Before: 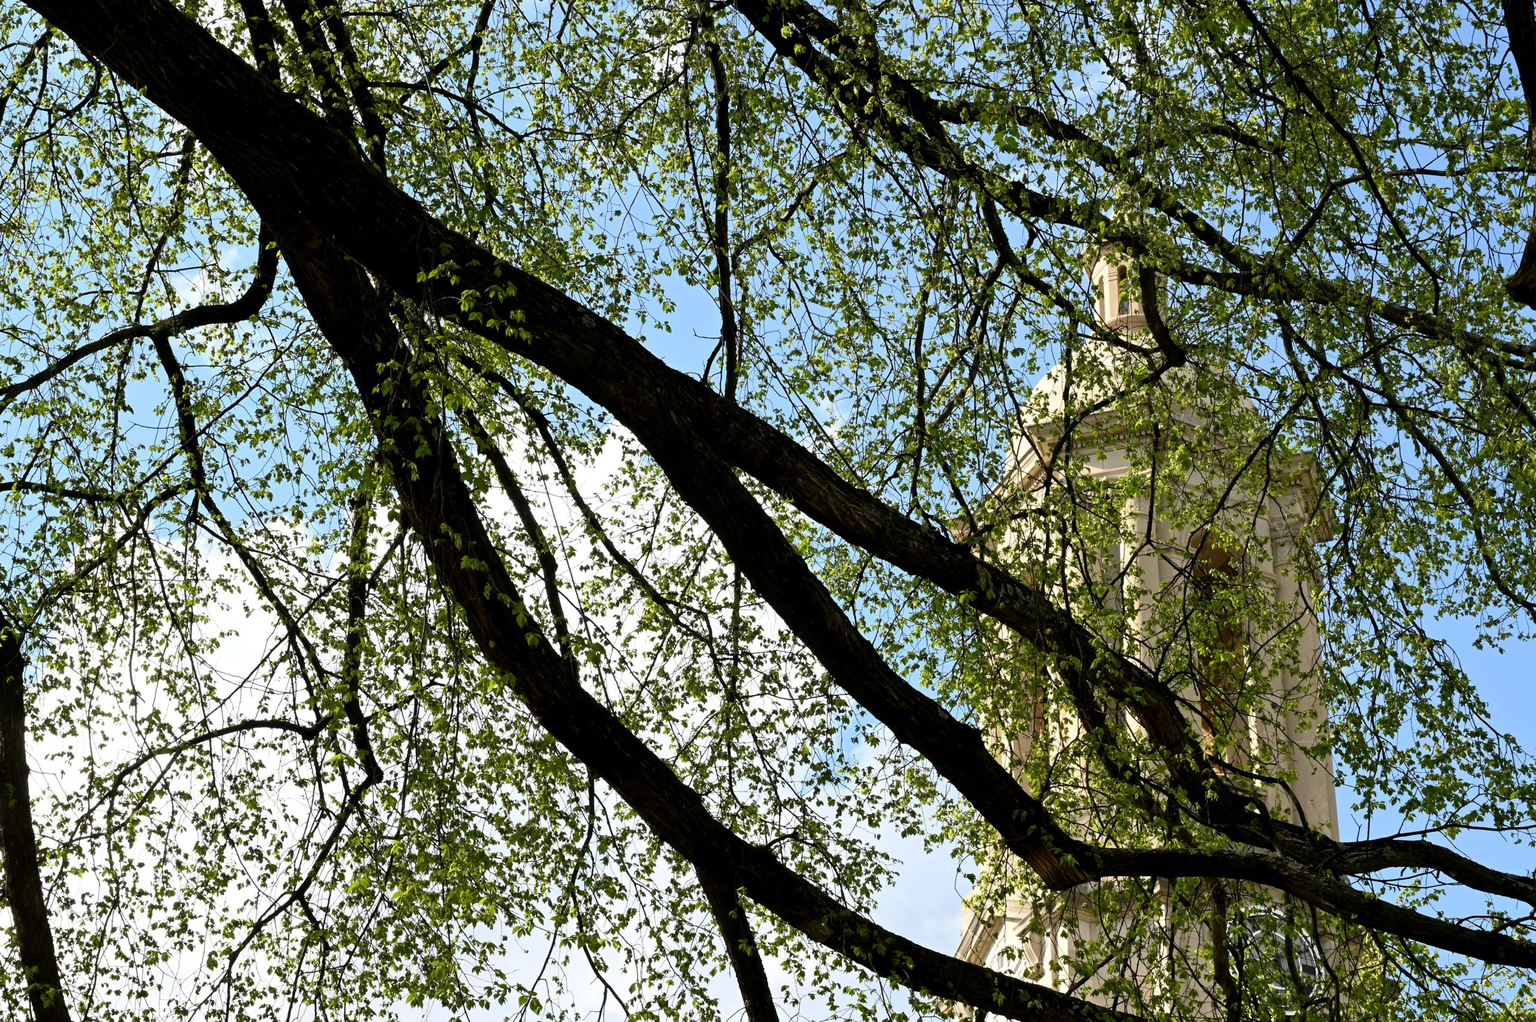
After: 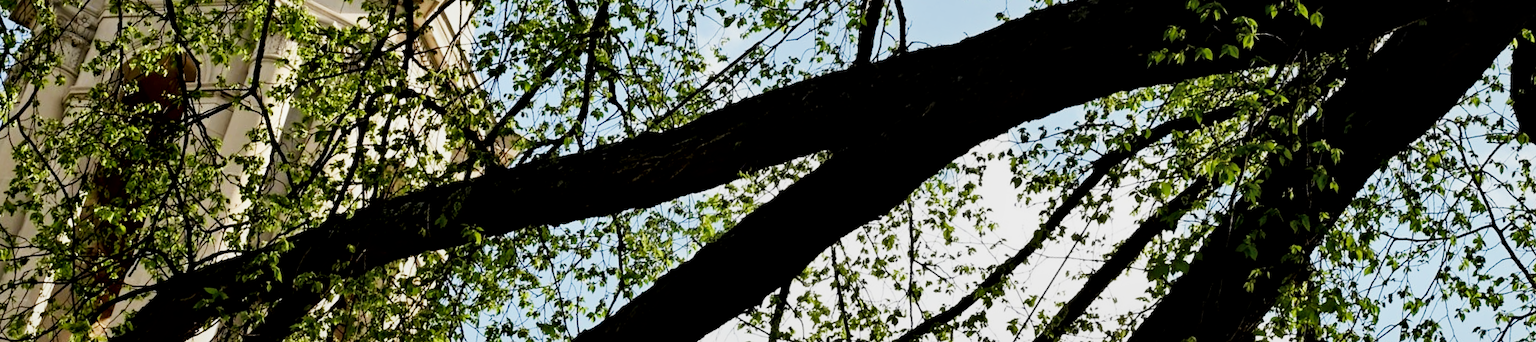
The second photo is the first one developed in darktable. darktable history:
sigmoid: contrast 1.7, skew -0.1, preserve hue 0%, red attenuation 0.1, red rotation 0.035, green attenuation 0.1, green rotation -0.017, blue attenuation 0.15, blue rotation -0.052, base primaries Rec2020
crop and rotate: angle 16.12°, top 30.835%, bottom 35.653%
local contrast: mode bilateral grid, contrast 70, coarseness 75, detail 180%, midtone range 0.2
